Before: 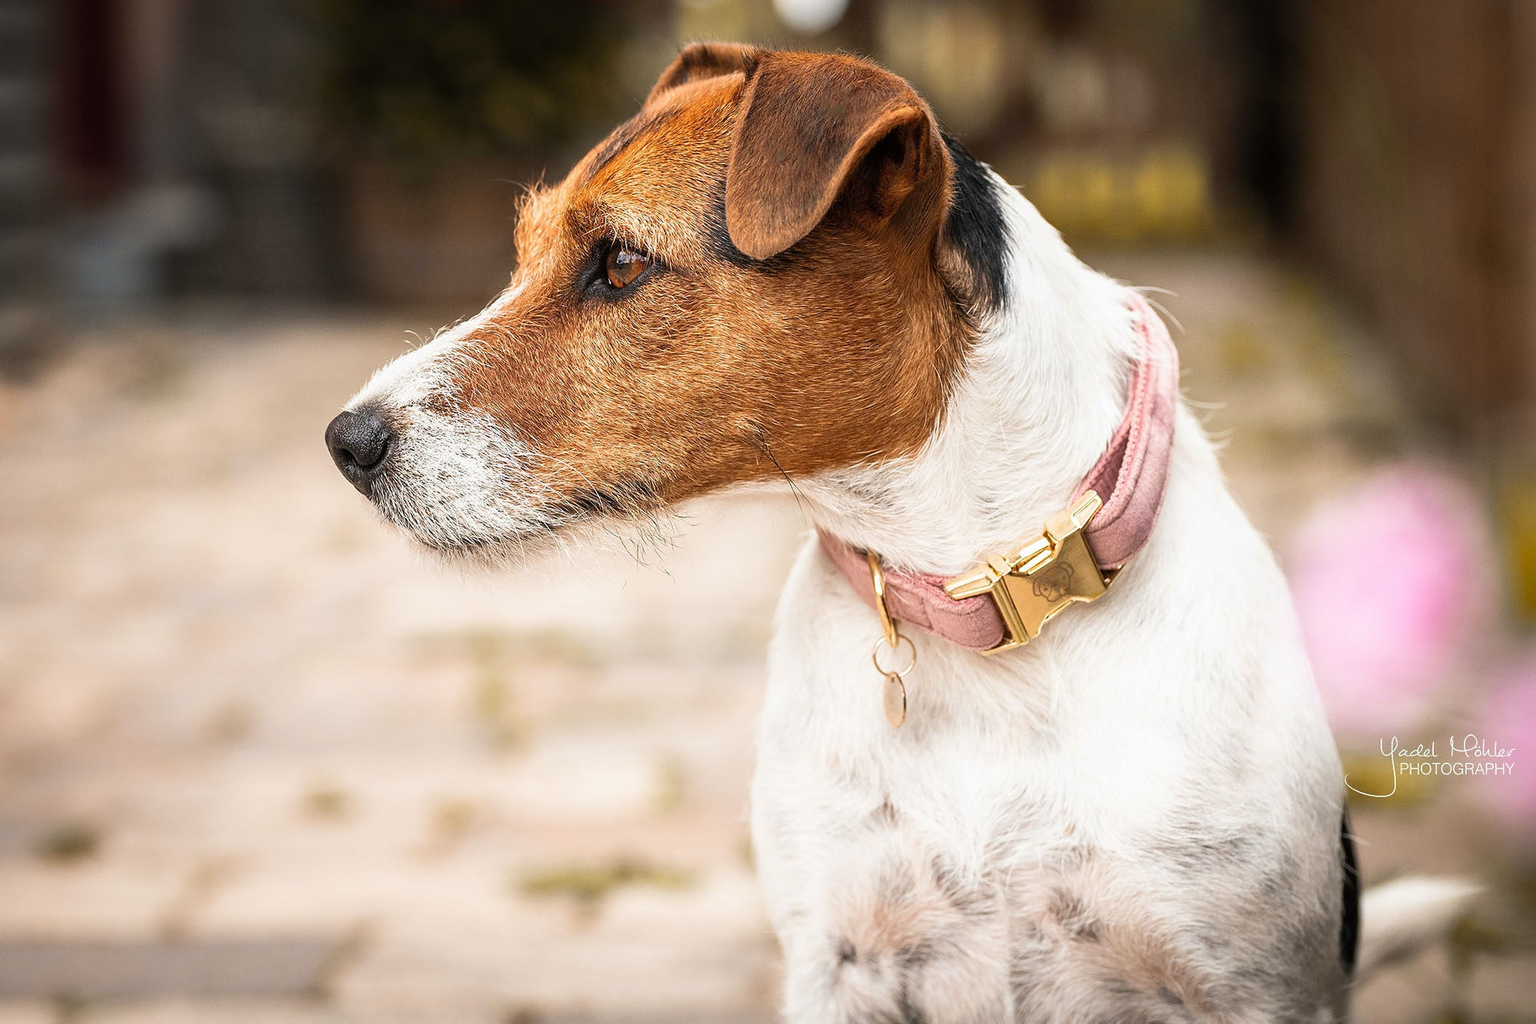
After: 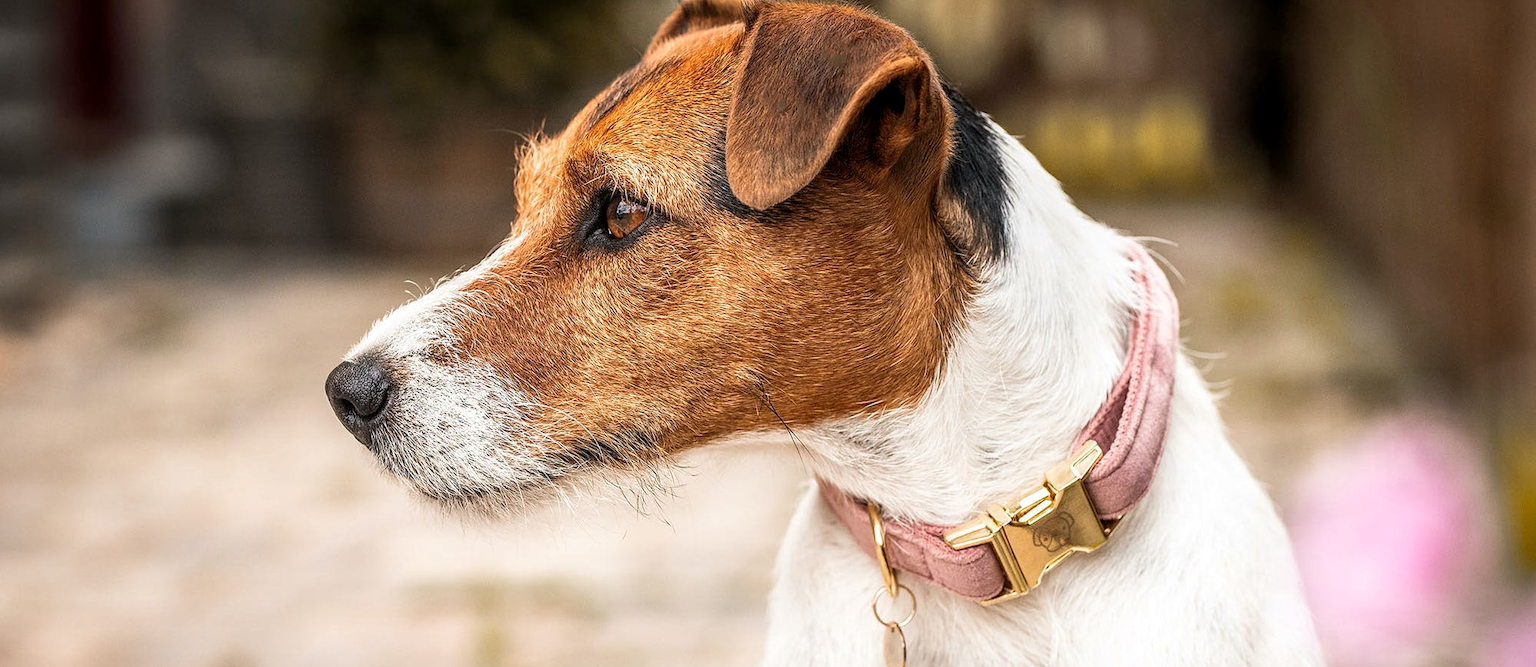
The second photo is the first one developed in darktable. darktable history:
local contrast: on, module defaults
crop and rotate: top 4.914%, bottom 29.827%
